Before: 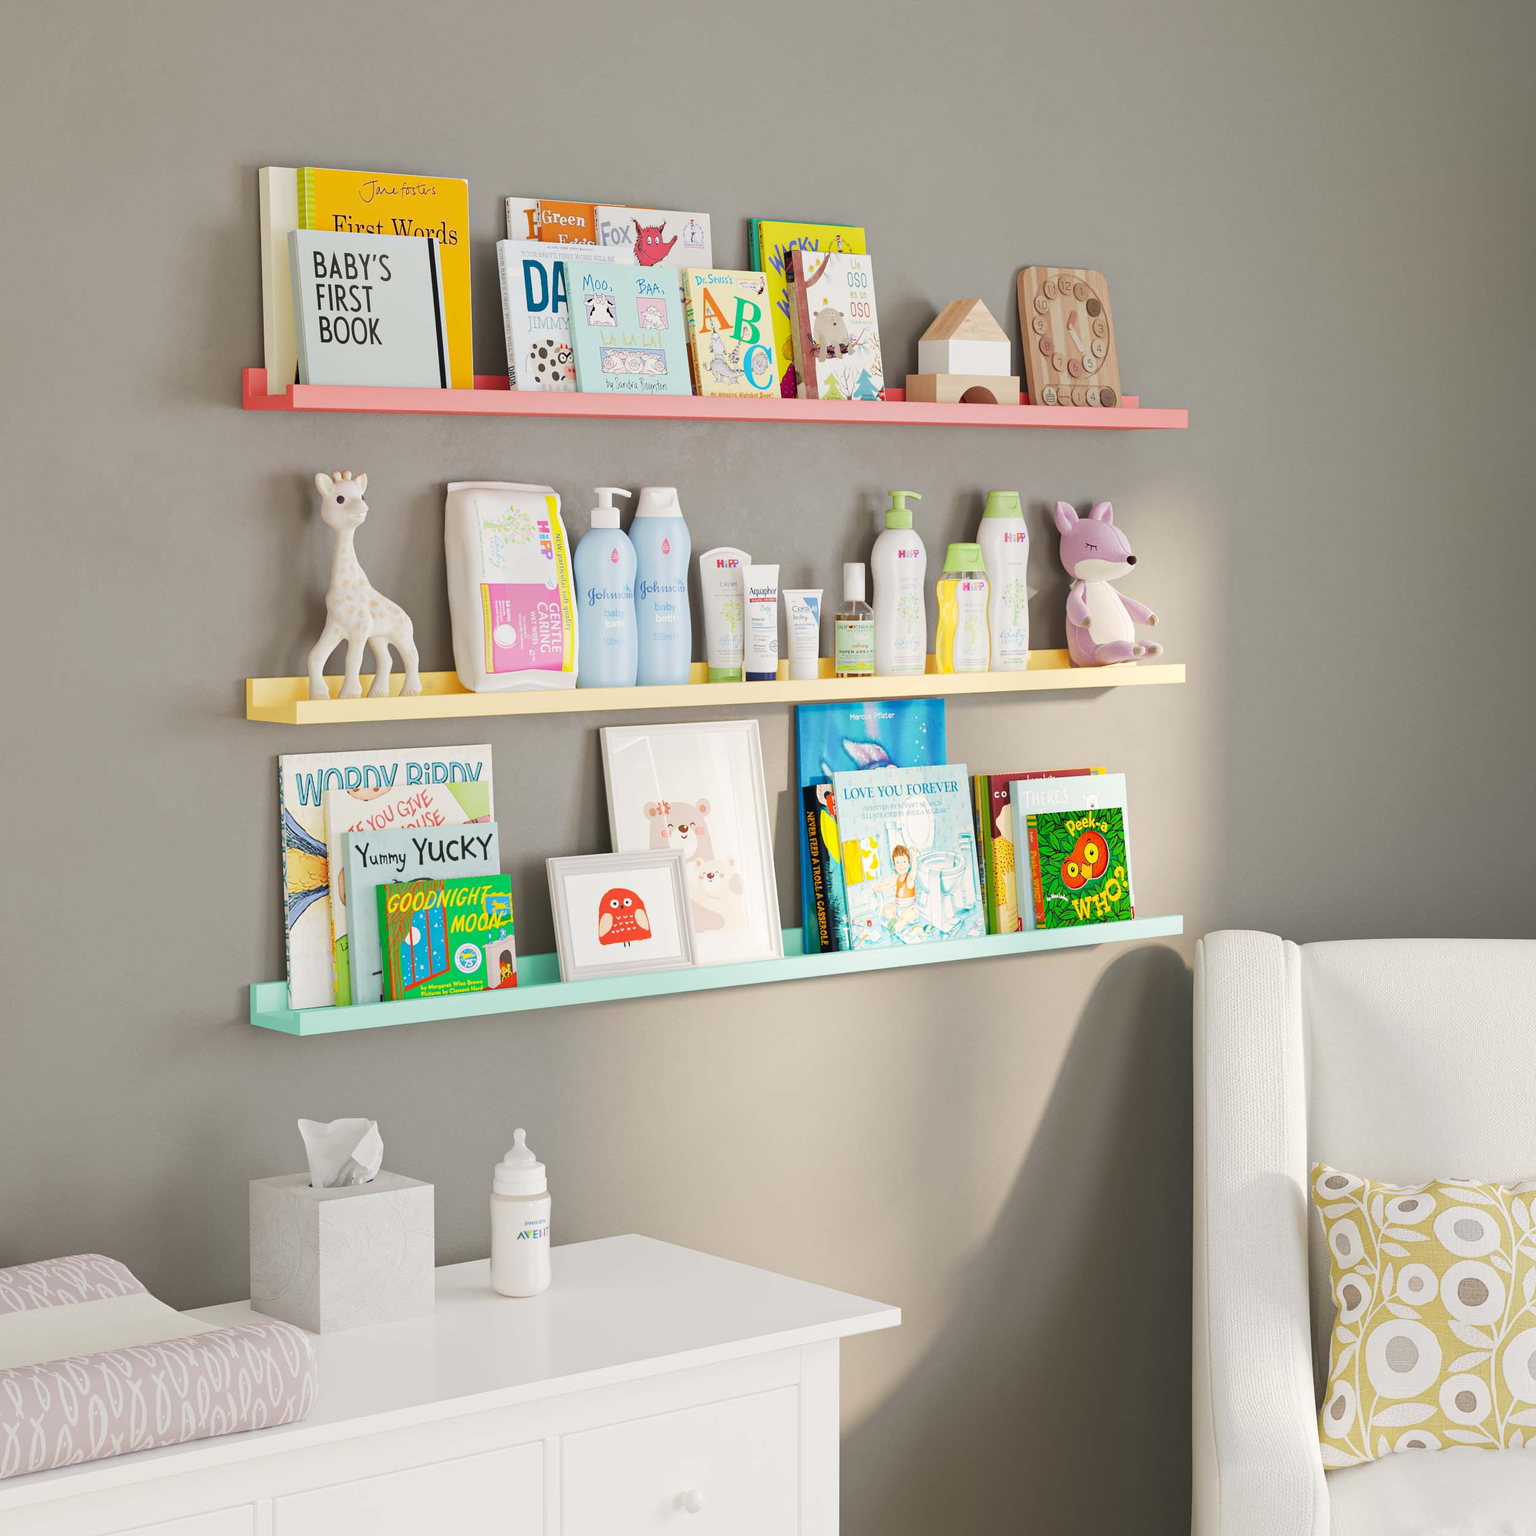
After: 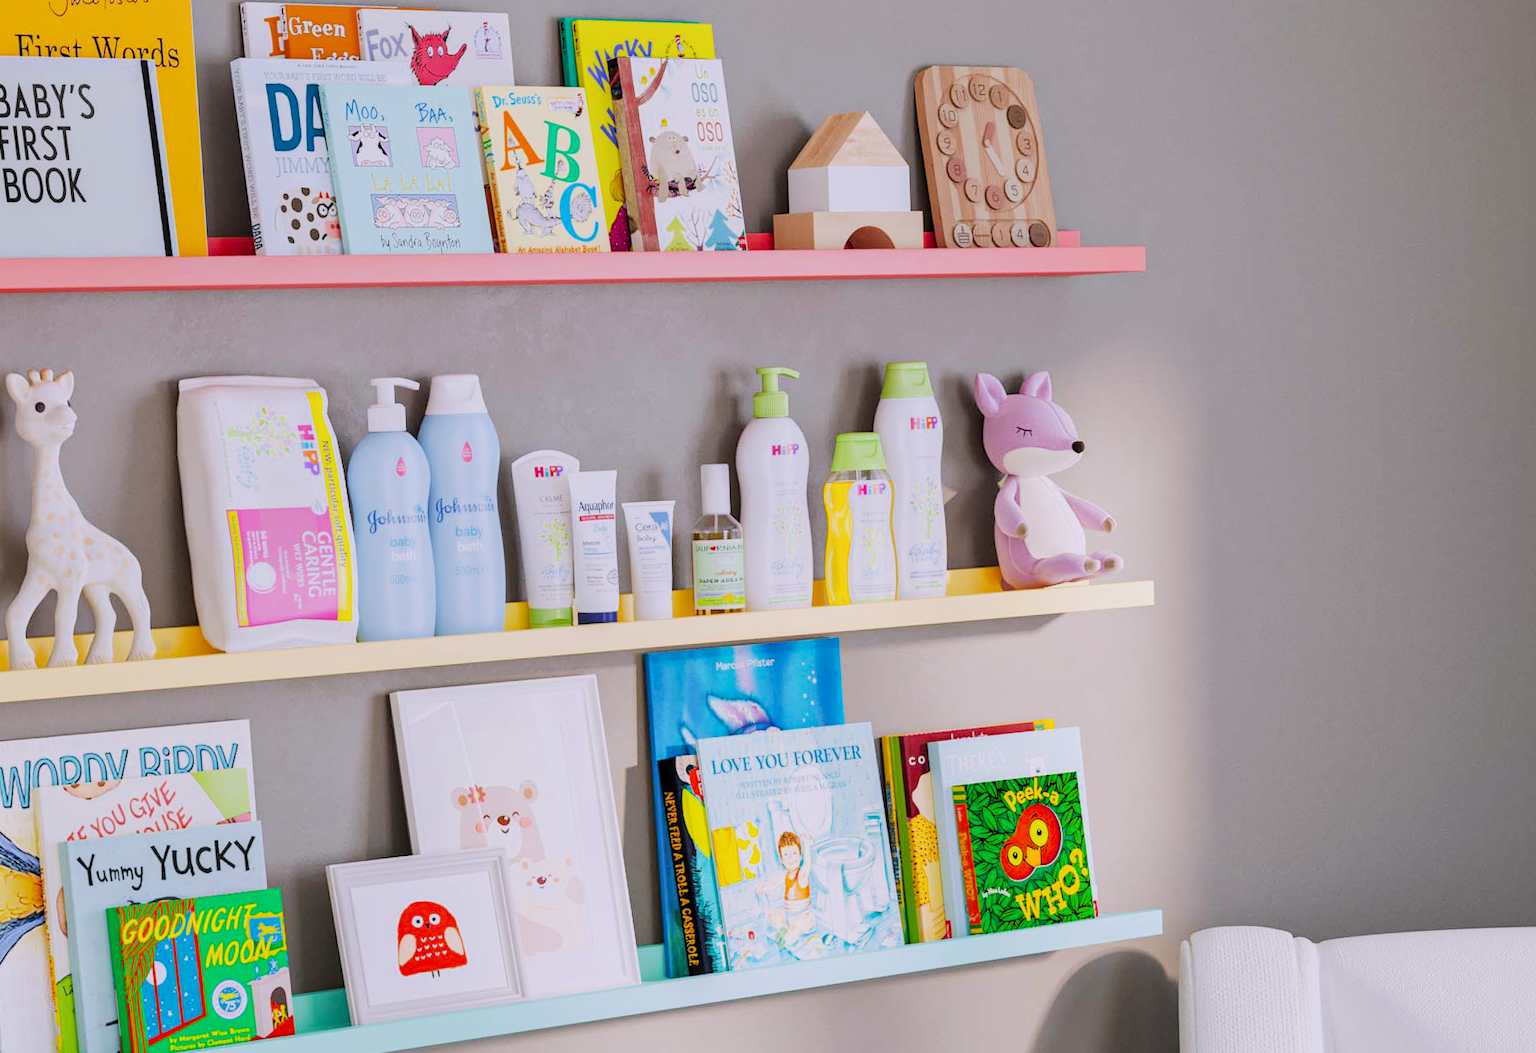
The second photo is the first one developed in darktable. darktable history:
rotate and perspective: rotation -2.12°, lens shift (vertical) 0.009, lens shift (horizontal) -0.008, automatic cropping original format, crop left 0.036, crop right 0.964, crop top 0.05, crop bottom 0.959
color balance: lift [1, 1.001, 0.999, 1.001], gamma [1, 1.004, 1.007, 0.993], gain [1, 0.991, 0.987, 1.013], contrast 10%, output saturation 120%
local contrast: on, module defaults
white balance: red 1.004, blue 1.096
crop: left 18.38%, top 11.092%, right 2.134%, bottom 33.217%
filmic rgb: black relative exposure -7.65 EV, white relative exposure 4.56 EV, hardness 3.61
